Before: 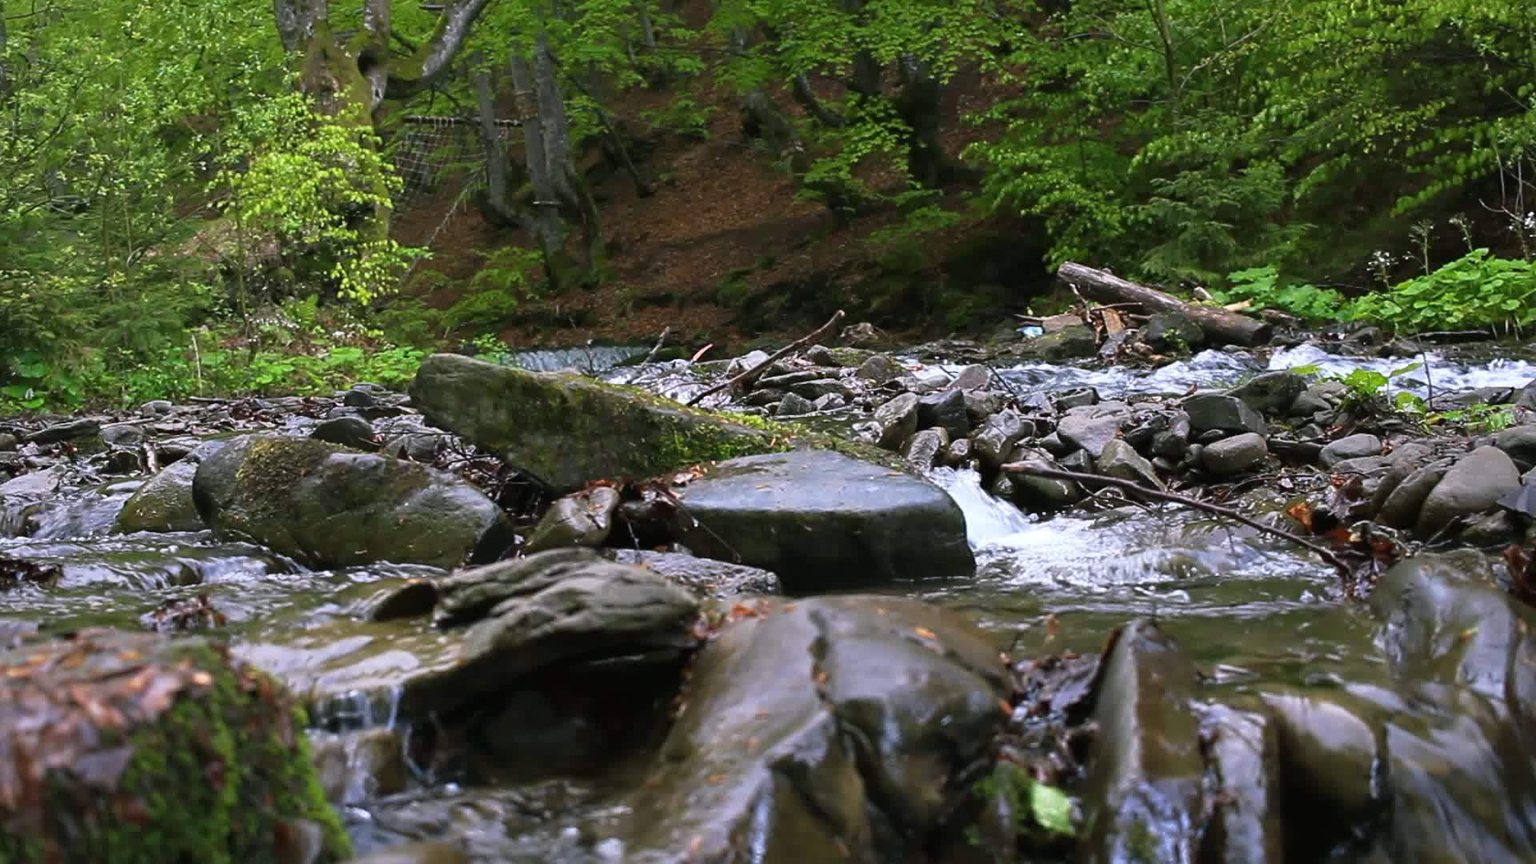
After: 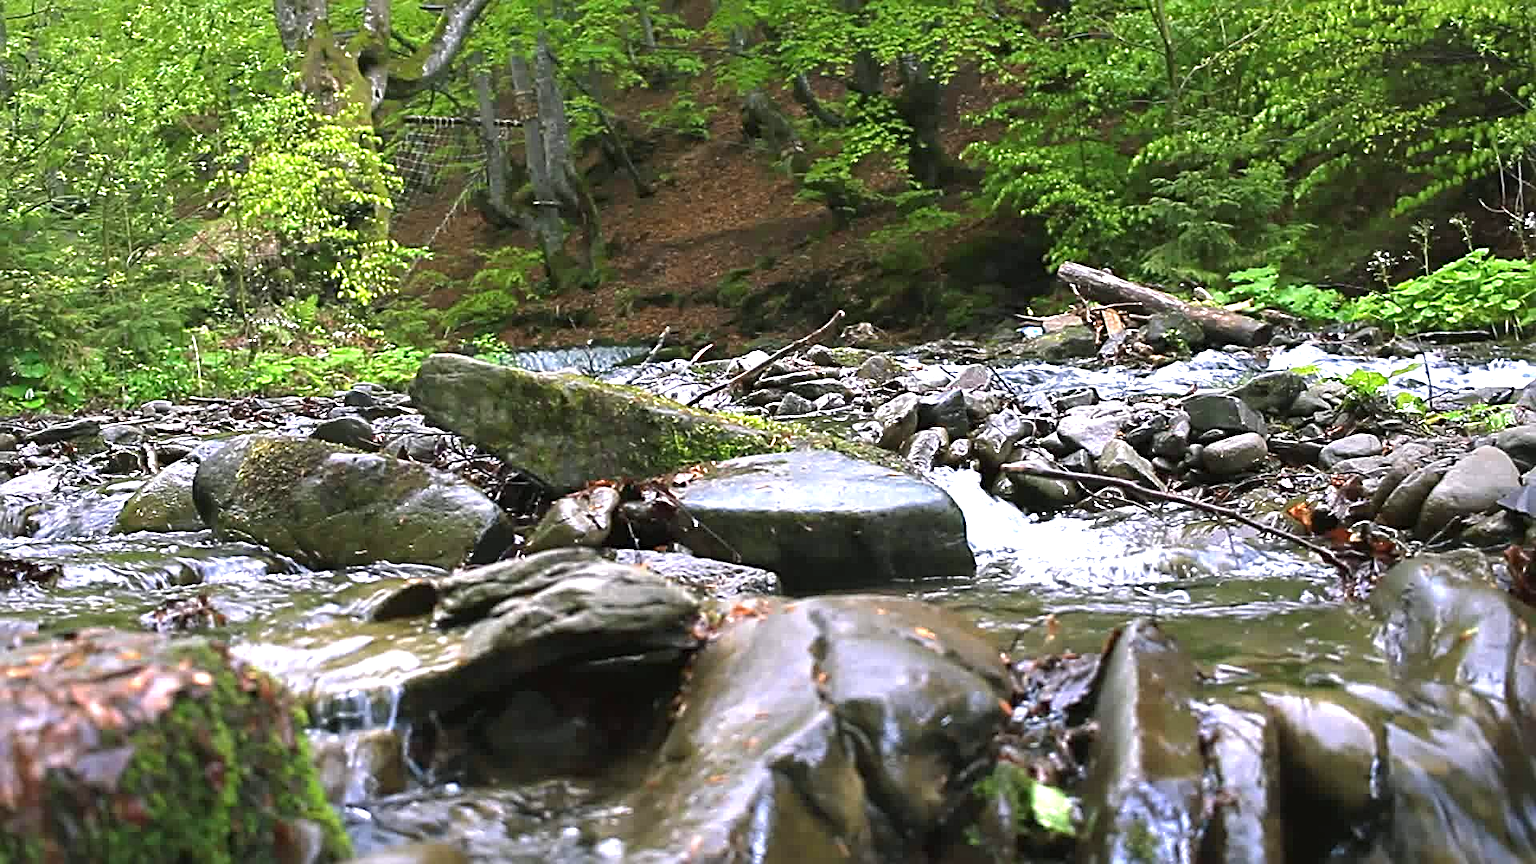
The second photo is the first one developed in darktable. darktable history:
exposure: black level correction 0, exposure 1.095 EV, compensate exposure bias true, compensate highlight preservation false
sharpen: radius 3.109
